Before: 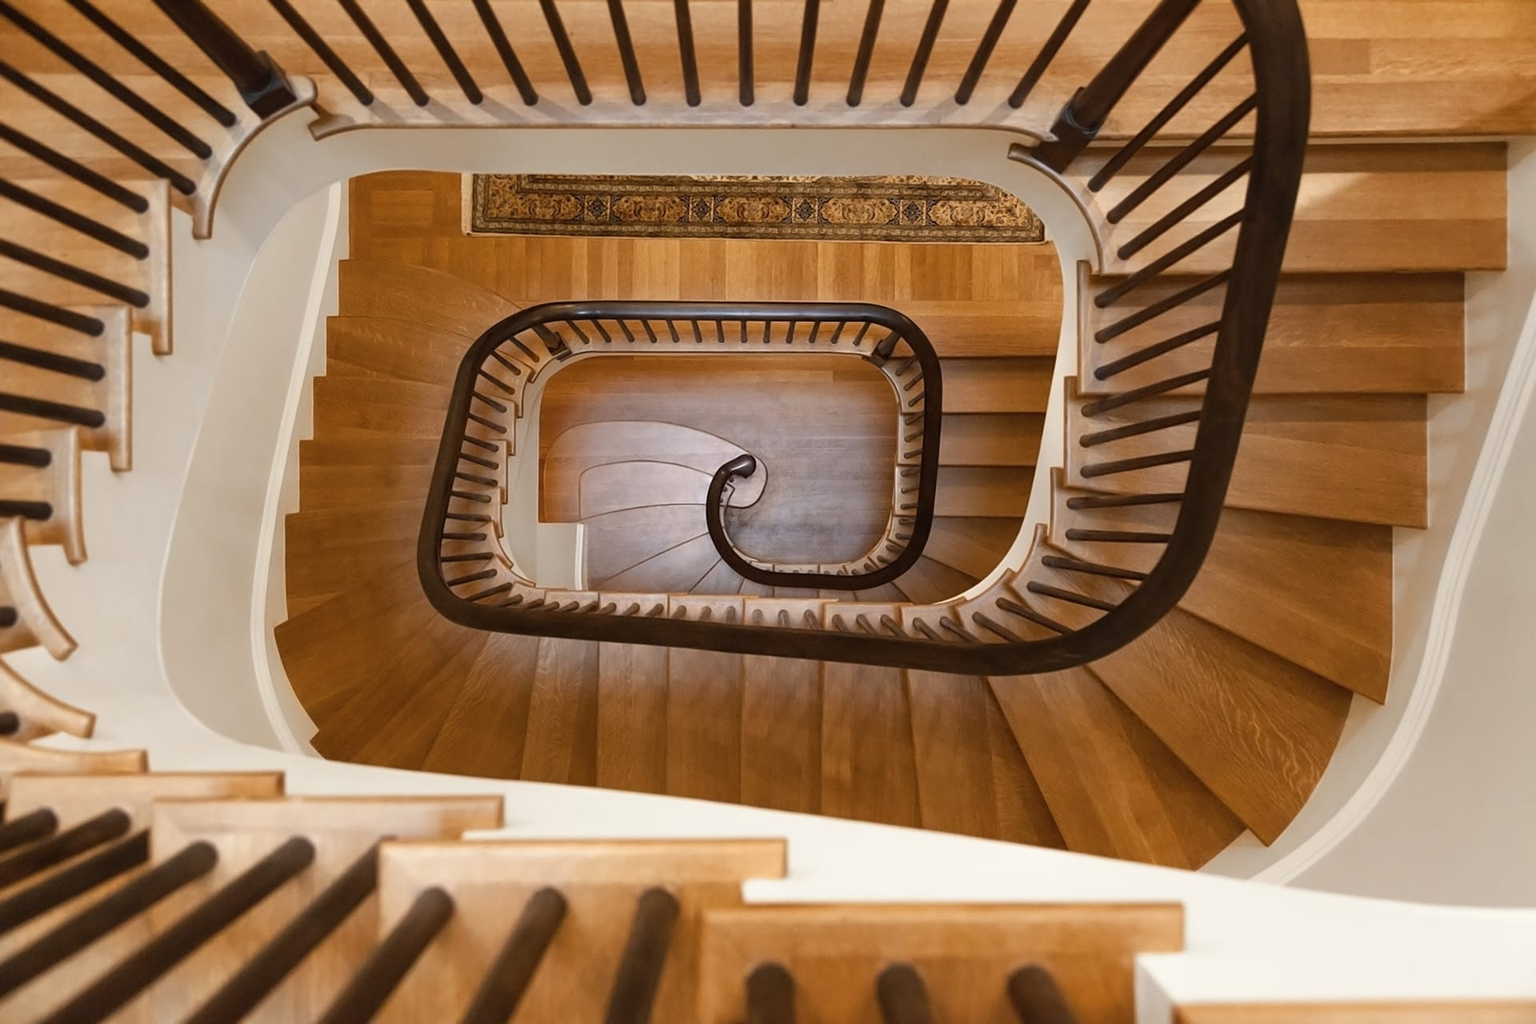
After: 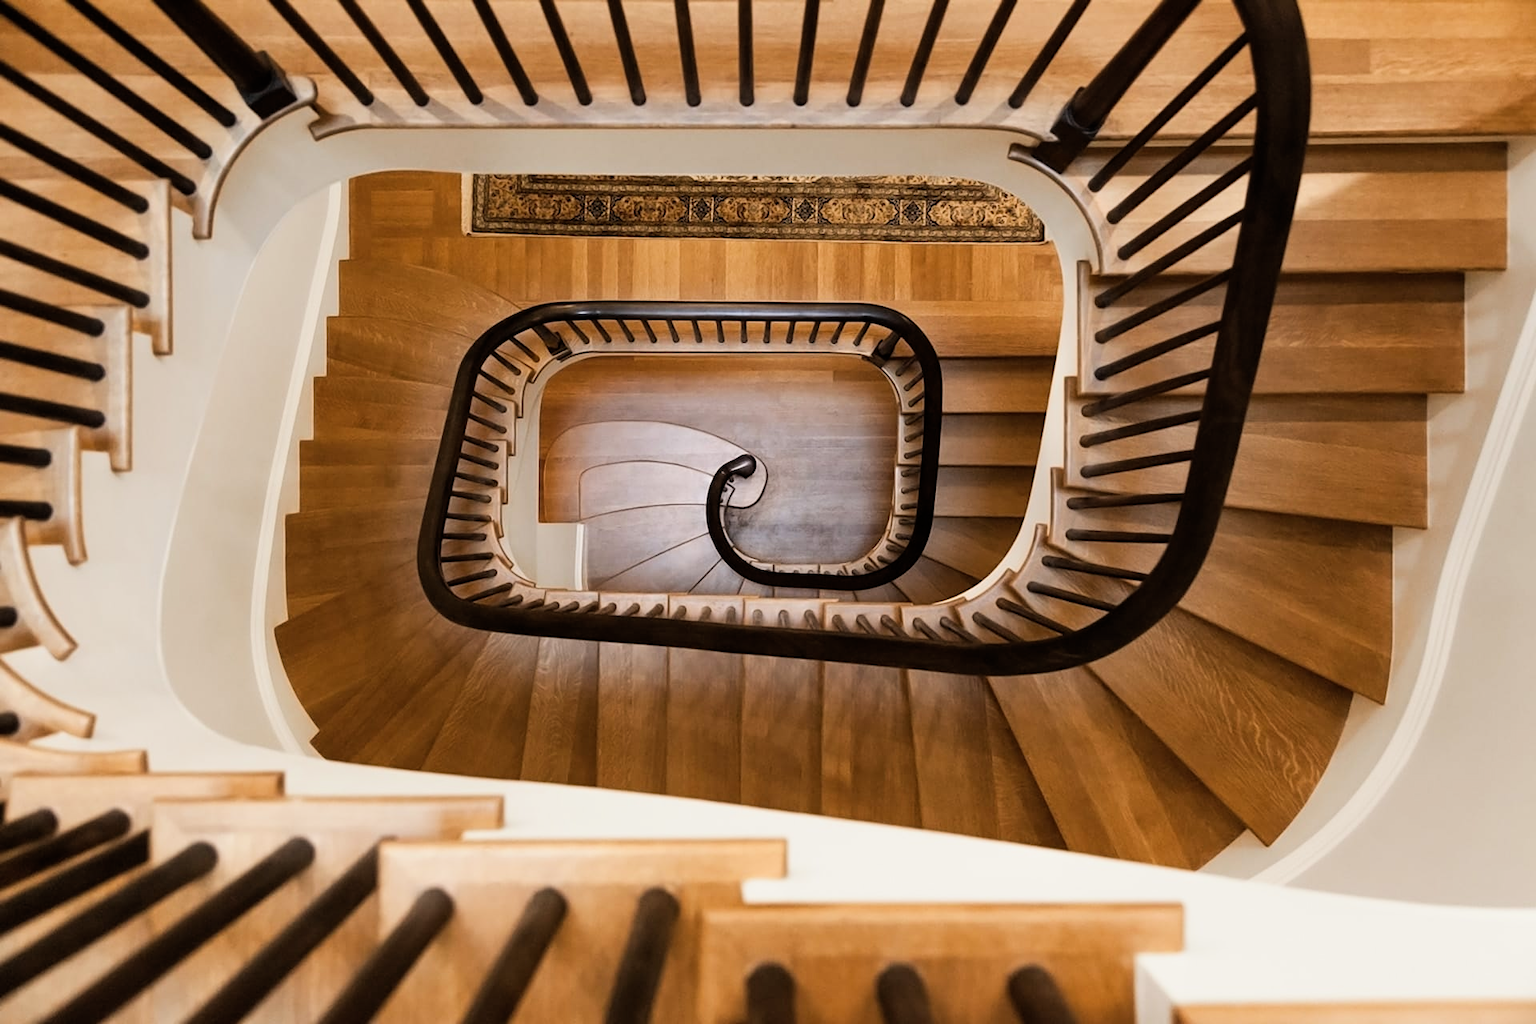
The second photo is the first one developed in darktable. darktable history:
tone equalizer: -8 EV -0.411 EV, -7 EV -0.426 EV, -6 EV -0.359 EV, -5 EV -0.224 EV, -3 EV 0.227 EV, -2 EV 0.359 EV, -1 EV 0.408 EV, +0 EV 0.41 EV, edges refinement/feathering 500, mask exposure compensation -1.57 EV, preserve details no
filmic rgb: middle gray luminance 9.5%, black relative exposure -10.63 EV, white relative exposure 3.44 EV, target black luminance 0%, hardness 5.97, latitude 59.5%, contrast 1.091, highlights saturation mix 4.79%, shadows ↔ highlights balance 28.49%
